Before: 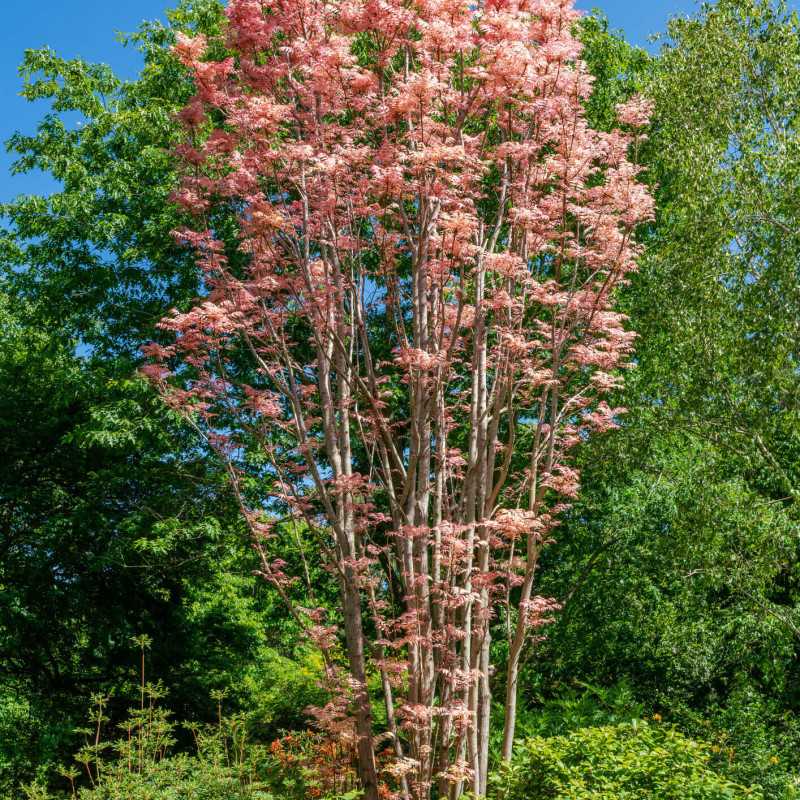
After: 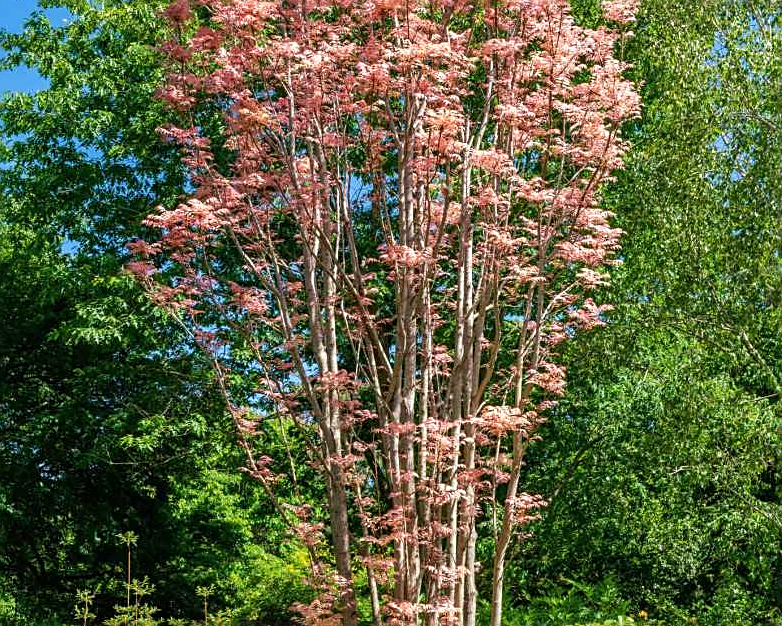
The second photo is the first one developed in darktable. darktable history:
exposure: exposure 0.229 EV, compensate exposure bias true, compensate highlight preservation false
crop and rotate: left 1.967%, top 12.927%, right 0.202%, bottom 8.816%
sharpen: on, module defaults
